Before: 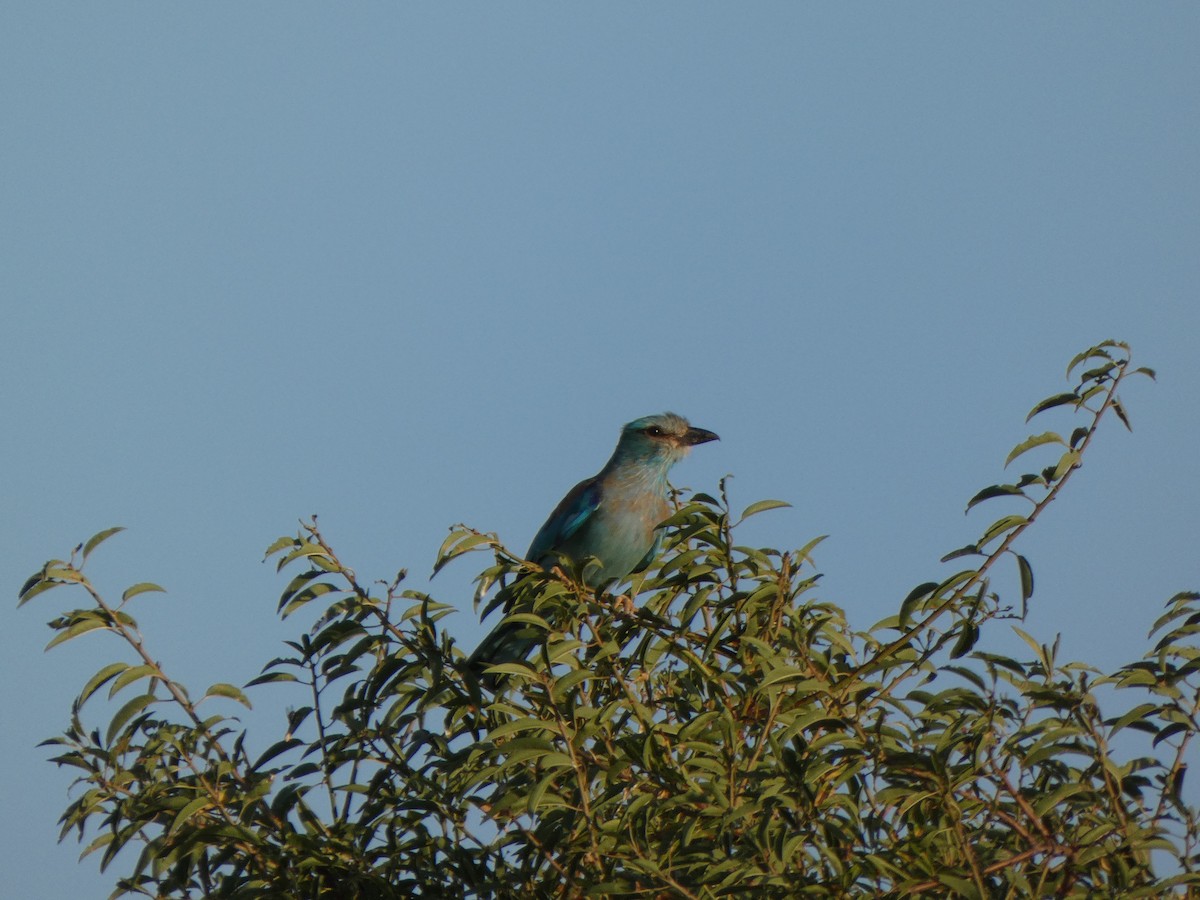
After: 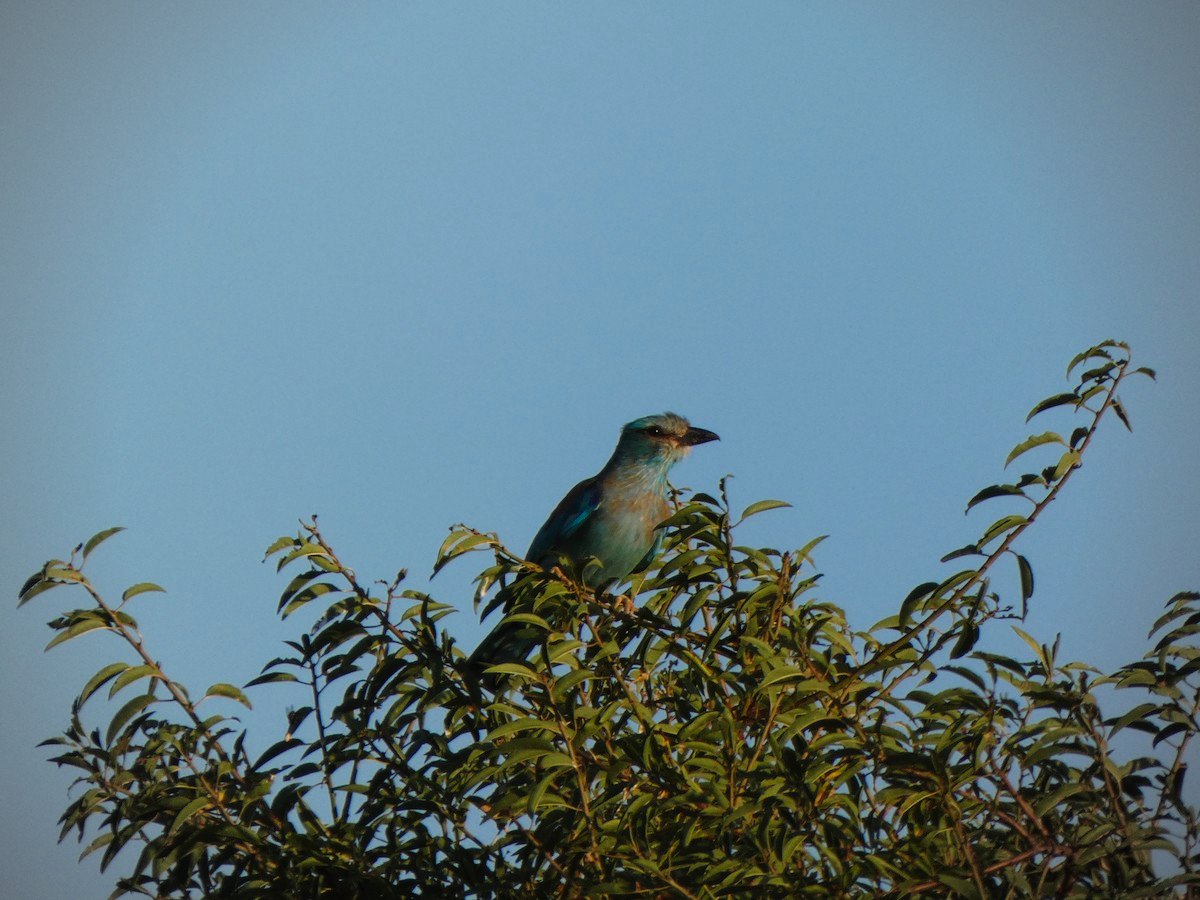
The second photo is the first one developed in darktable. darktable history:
bloom: size 3%, threshold 100%, strength 0%
rotate and perspective: automatic cropping original format, crop left 0, crop top 0
tone curve: curves: ch0 [(0, 0) (0.003, 0.009) (0.011, 0.013) (0.025, 0.019) (0.044, 0.029) (0.069, 0.04) (0.1, 0.053) (0.136, 0.08) (0.177, 0.114) (0.224, 0.151) (0.277, 0.207) (0.335, 0.267) (0.399, 0.35) (0.468, 0.442) (0.543, 0.545) (0.623, 0.656) (0.709, 0.752) (0.801, 0.843) (0.898, 0.932) (1, 1)], preserve colors none
vignetting: on, module defaults
